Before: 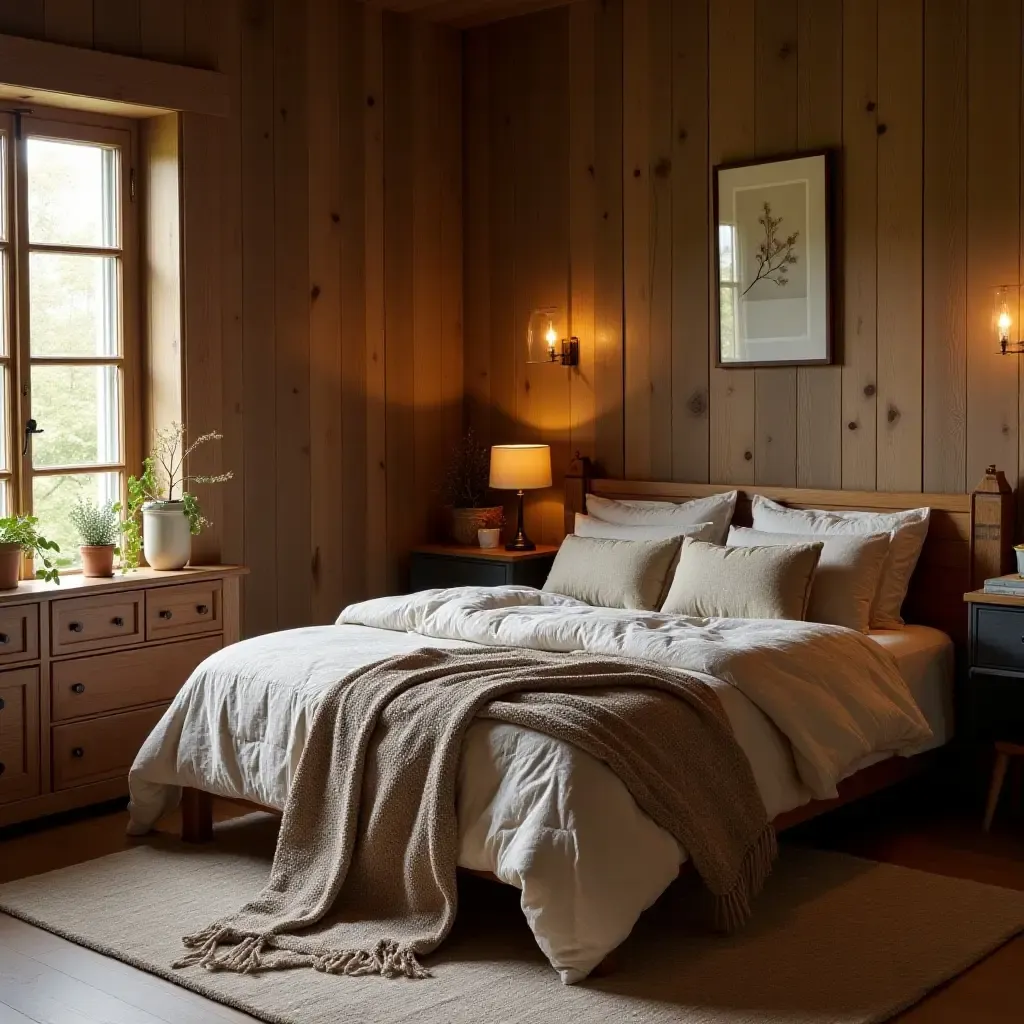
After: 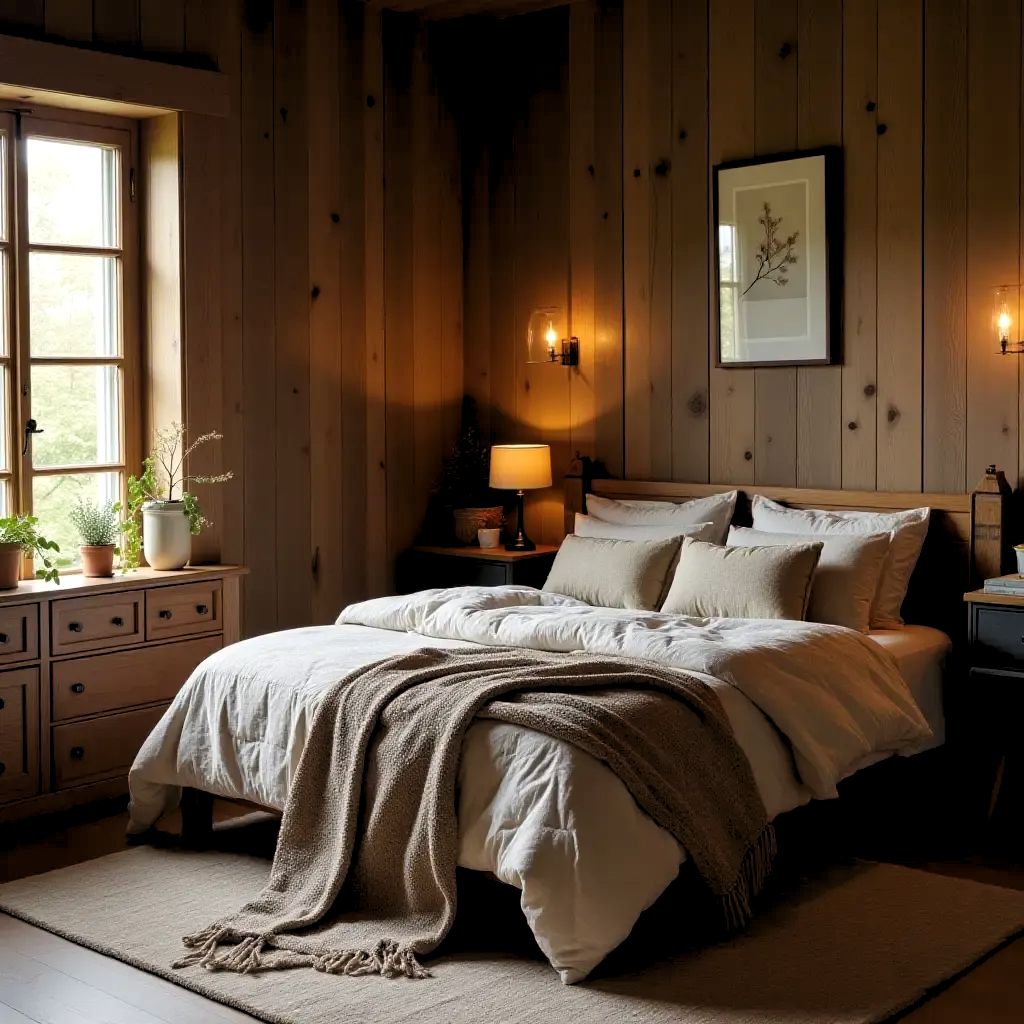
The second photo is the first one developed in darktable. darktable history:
color balance rgb: power › hue 73.22°, perceptual saturation grading › global saturation 0.242%
levels: levels [0.073, 0.497, 0.972]
